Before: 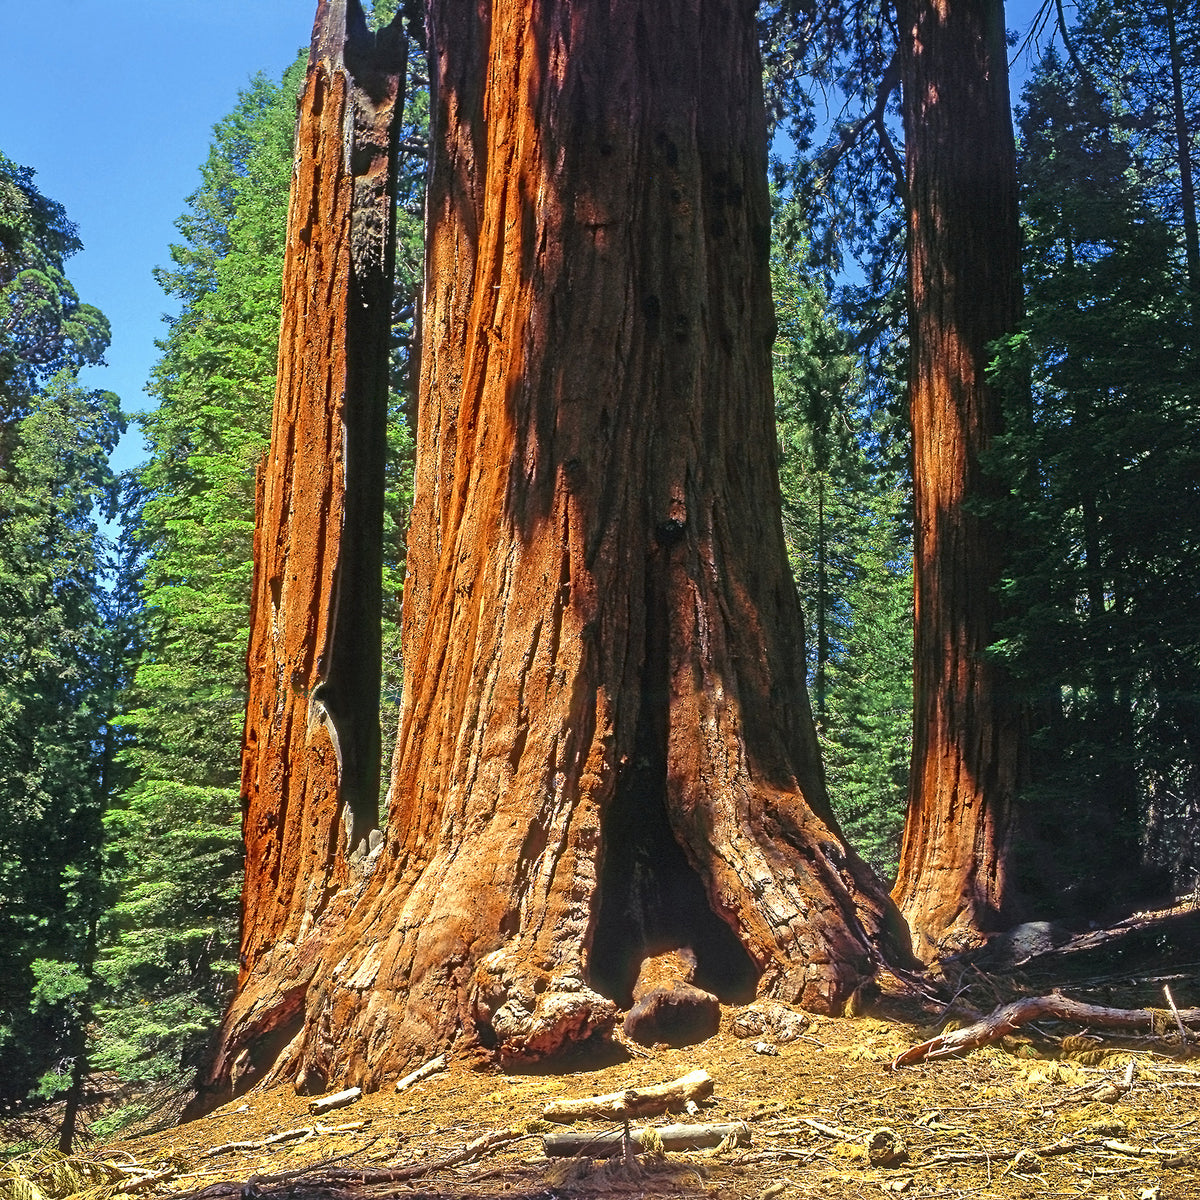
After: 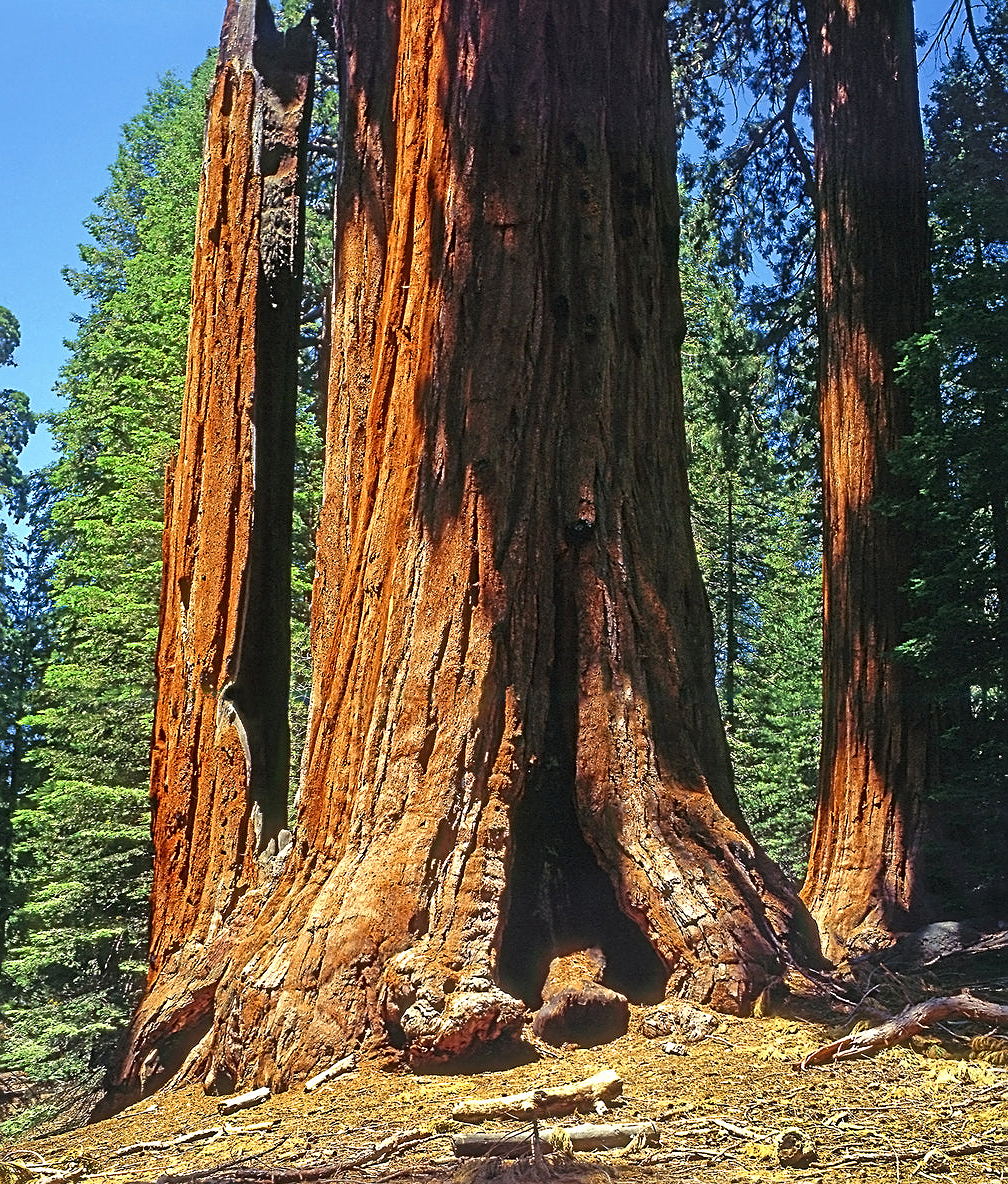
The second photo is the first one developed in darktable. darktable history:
sharpen: on, module defaults
crop: left 7.598%, right 7.873%
